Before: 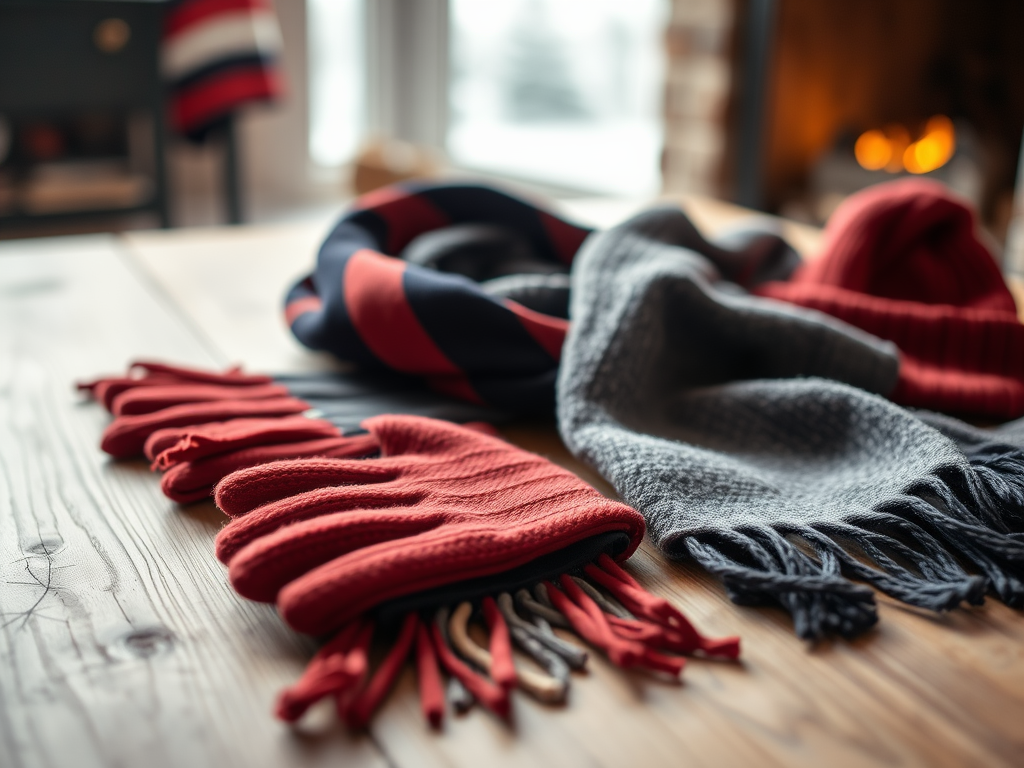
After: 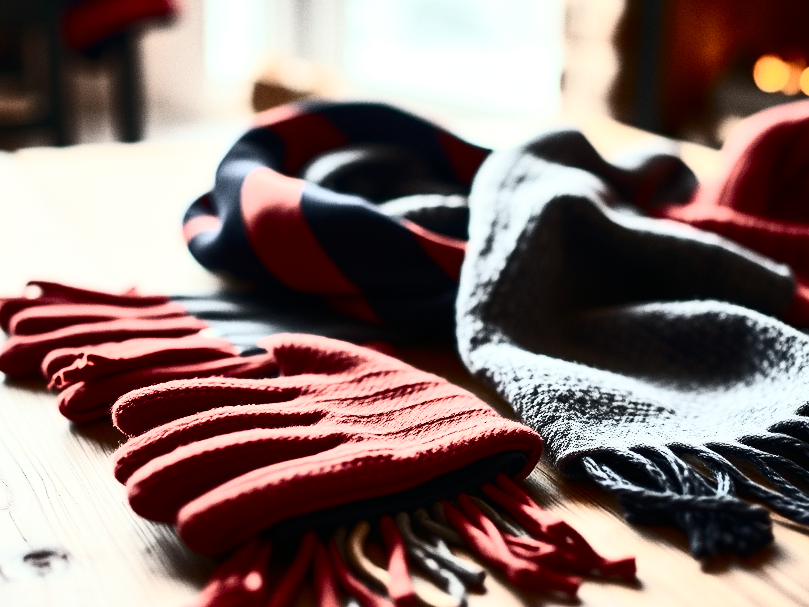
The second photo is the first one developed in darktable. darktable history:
crop and rotate: left 10.071%, top 10.071%, right 10.02%, bottom 10.02%
contrast brightness saturation: contrast 0.93, brightness 0.2
grain: coarseness 0.09 ISO
rotate and perspective: rotation 0.174°, lens shift (vertical) 0.013, lens shift (horizontal) 0.019, shear 0.001, automatic cropping original format, crop left 0.007, crop right 0.991, crop top 0.016, crop bottom 0.997
